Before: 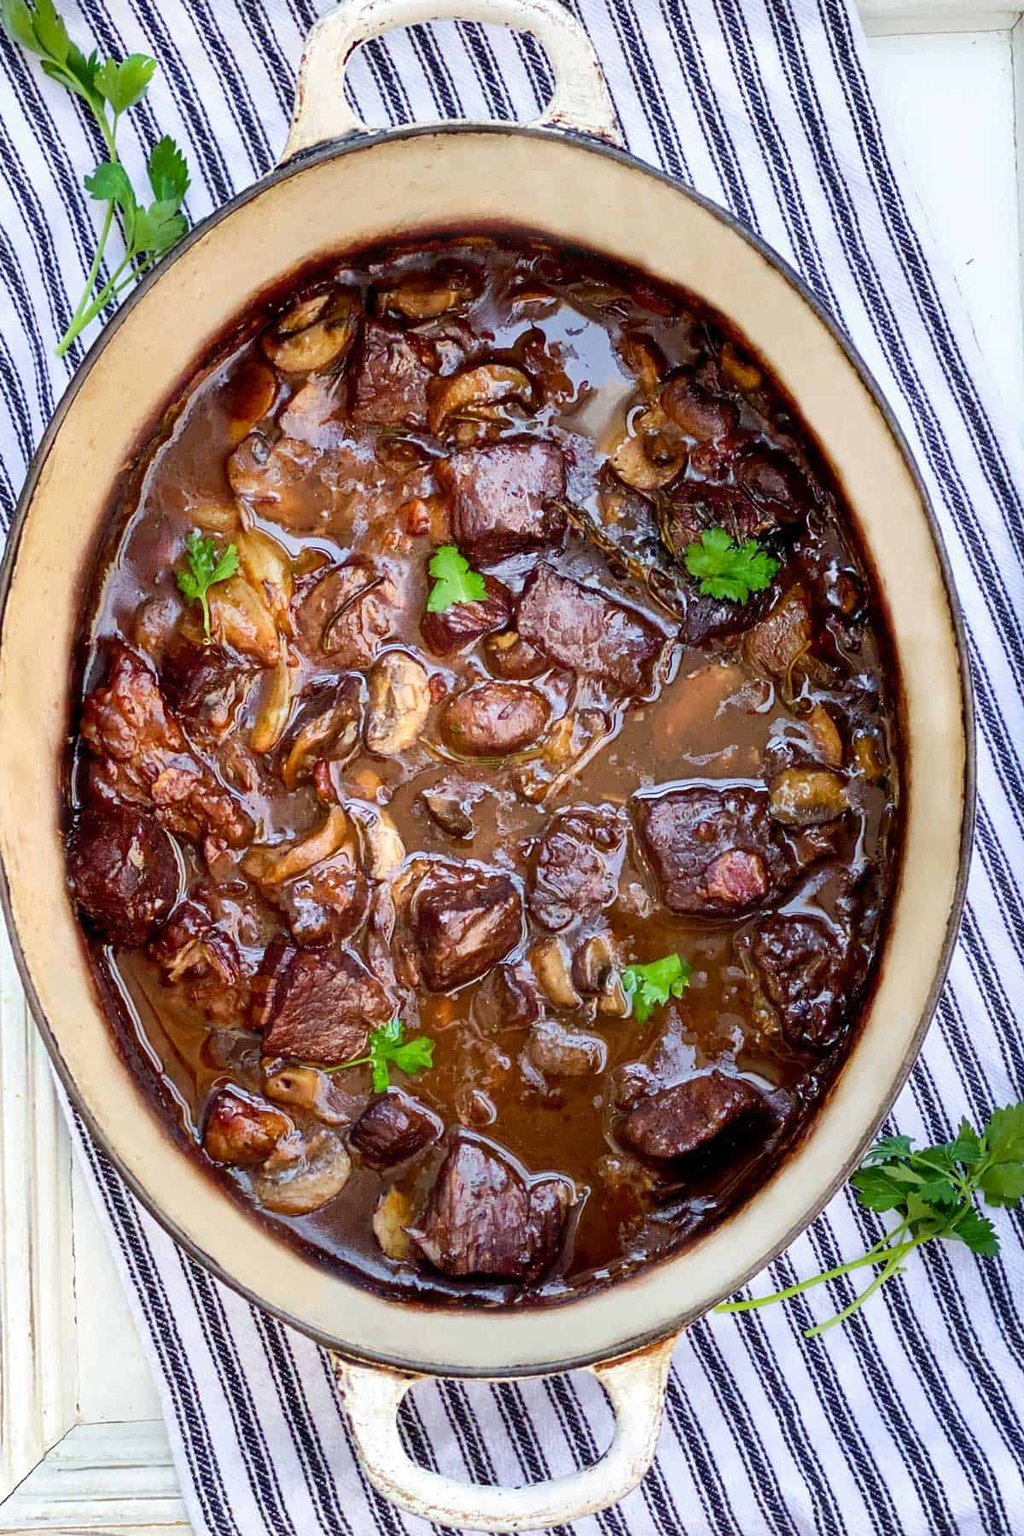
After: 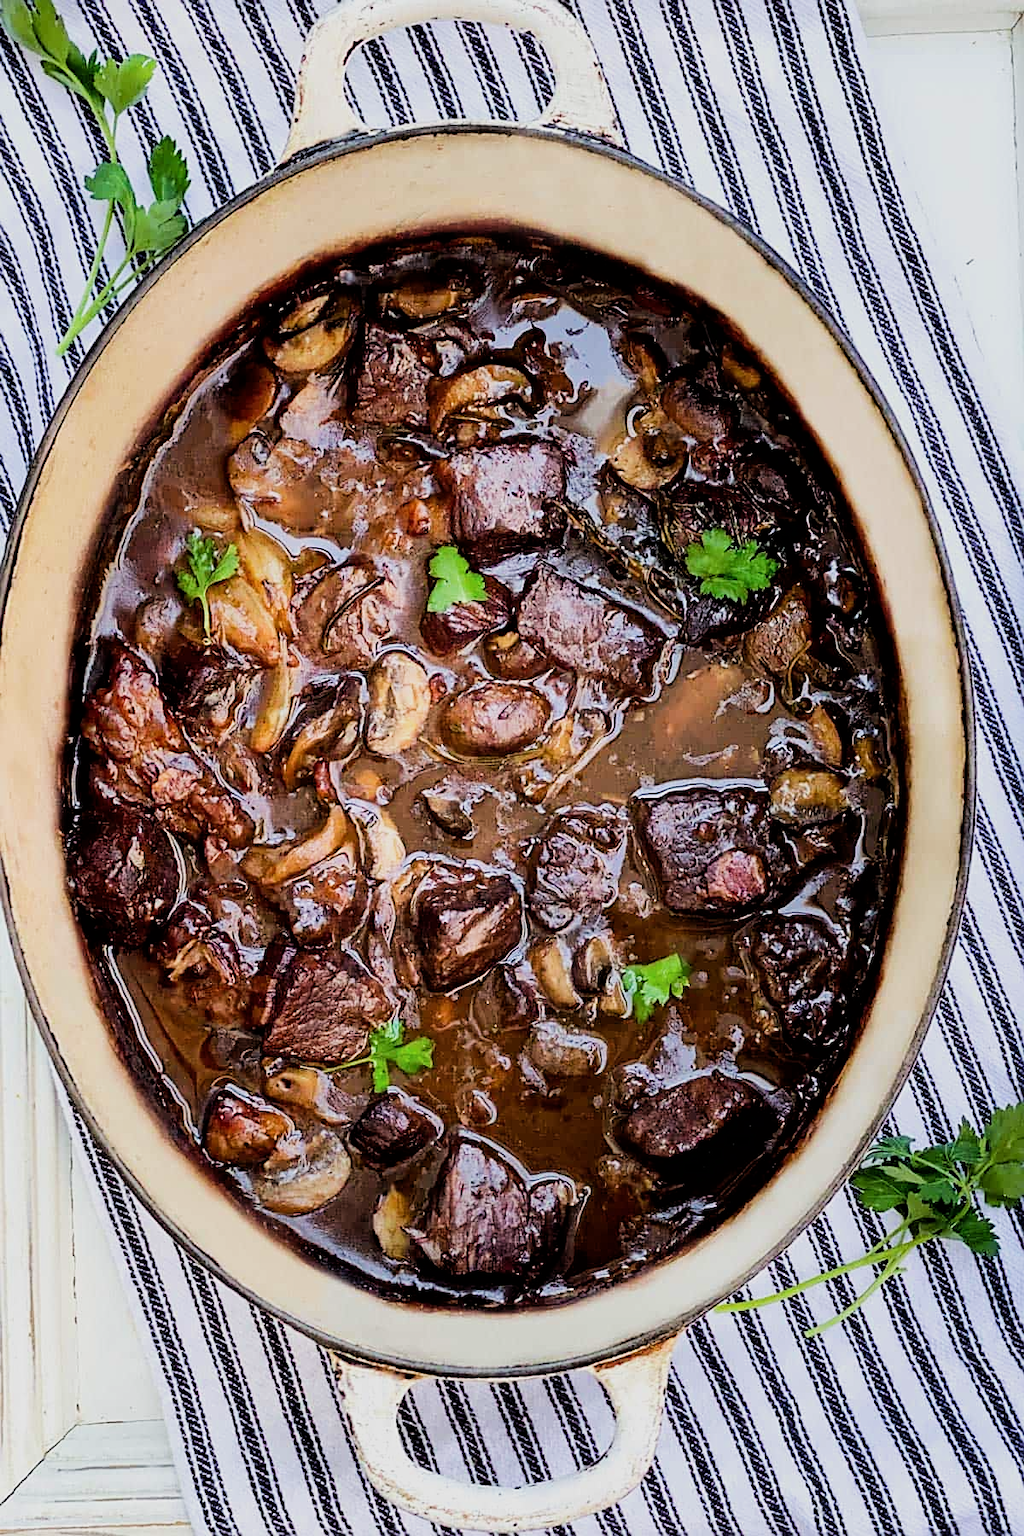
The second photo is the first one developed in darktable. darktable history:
tone equalizer: on, module defaults
sharpen: on, module defaults
filmic rgb: black relative exposure -5 EV, hardness 2.88, contrast 1.3, highlights saturation mix -10%
